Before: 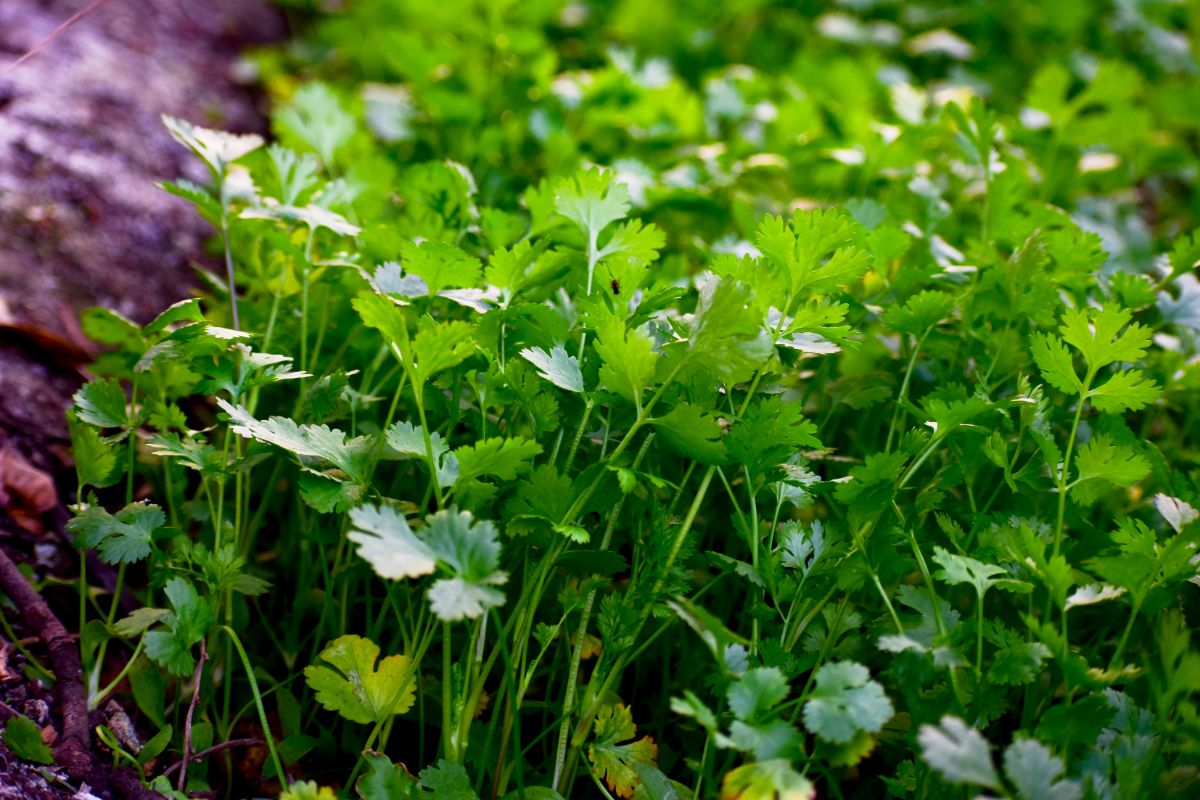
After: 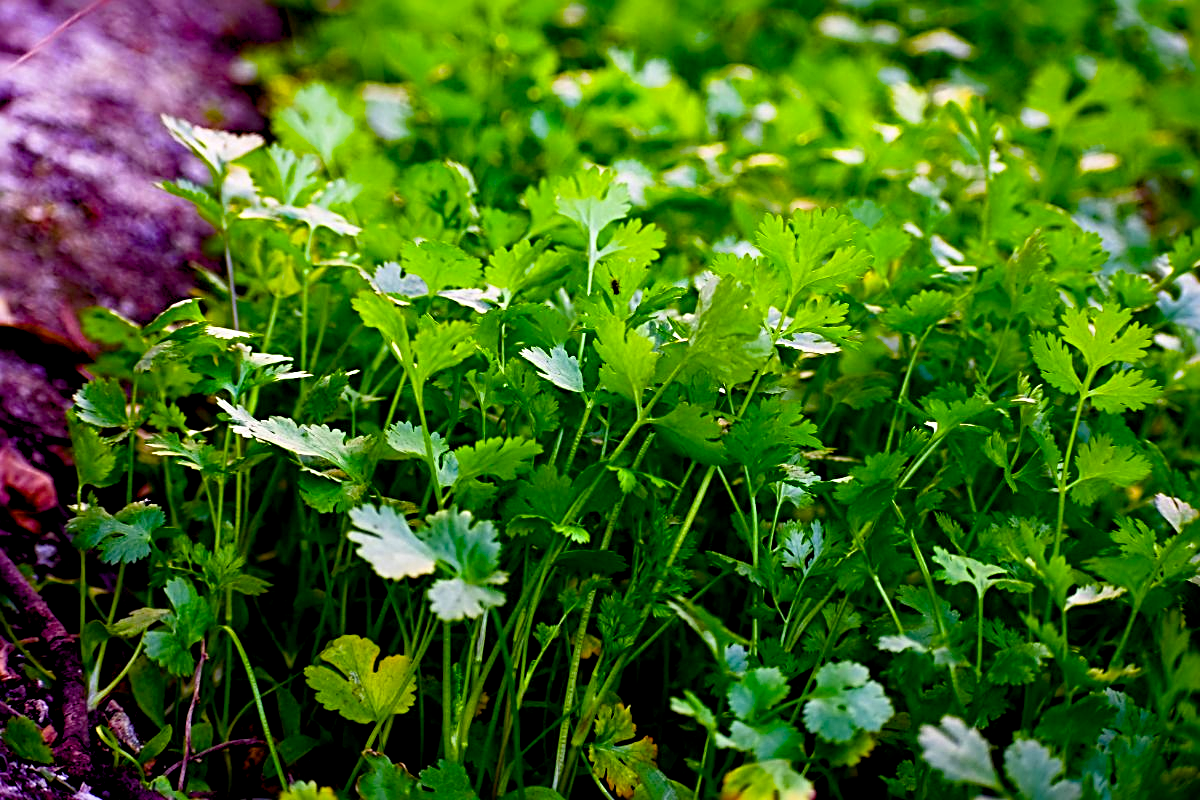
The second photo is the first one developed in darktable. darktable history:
color balance rgb: global offset › luminance -0.483%, linear chroma grading › global chroma 15.472%, perceptual saturation grading › global saturation 20%, perceptual saturation grading › highlights -25.598%, perceptual saturation grading › shadows 23.97%, global vibrance 20%
sharpen: radius 3.008, amount 0.754
contrast brightness saturation: contrast 0.1, brightness 0.022, saturation 0.018
